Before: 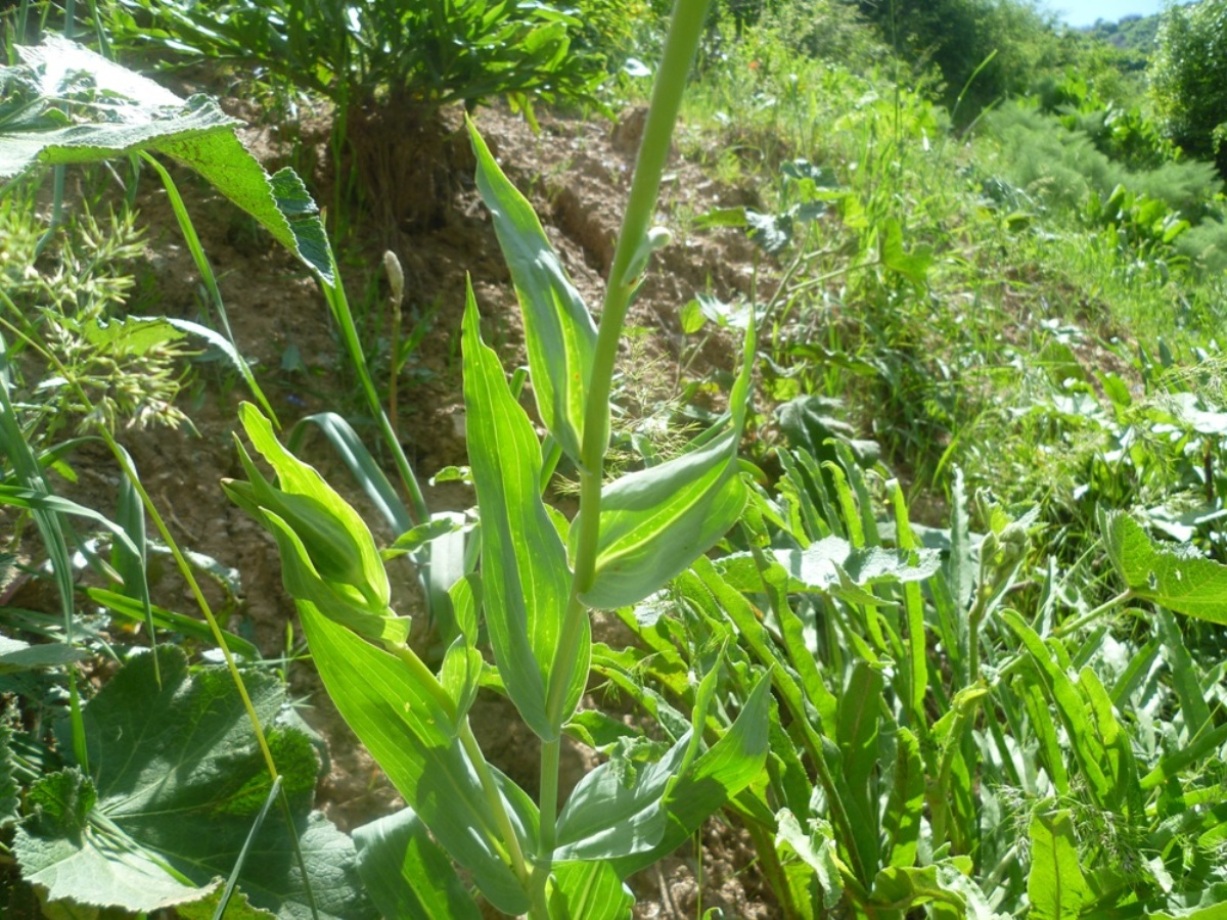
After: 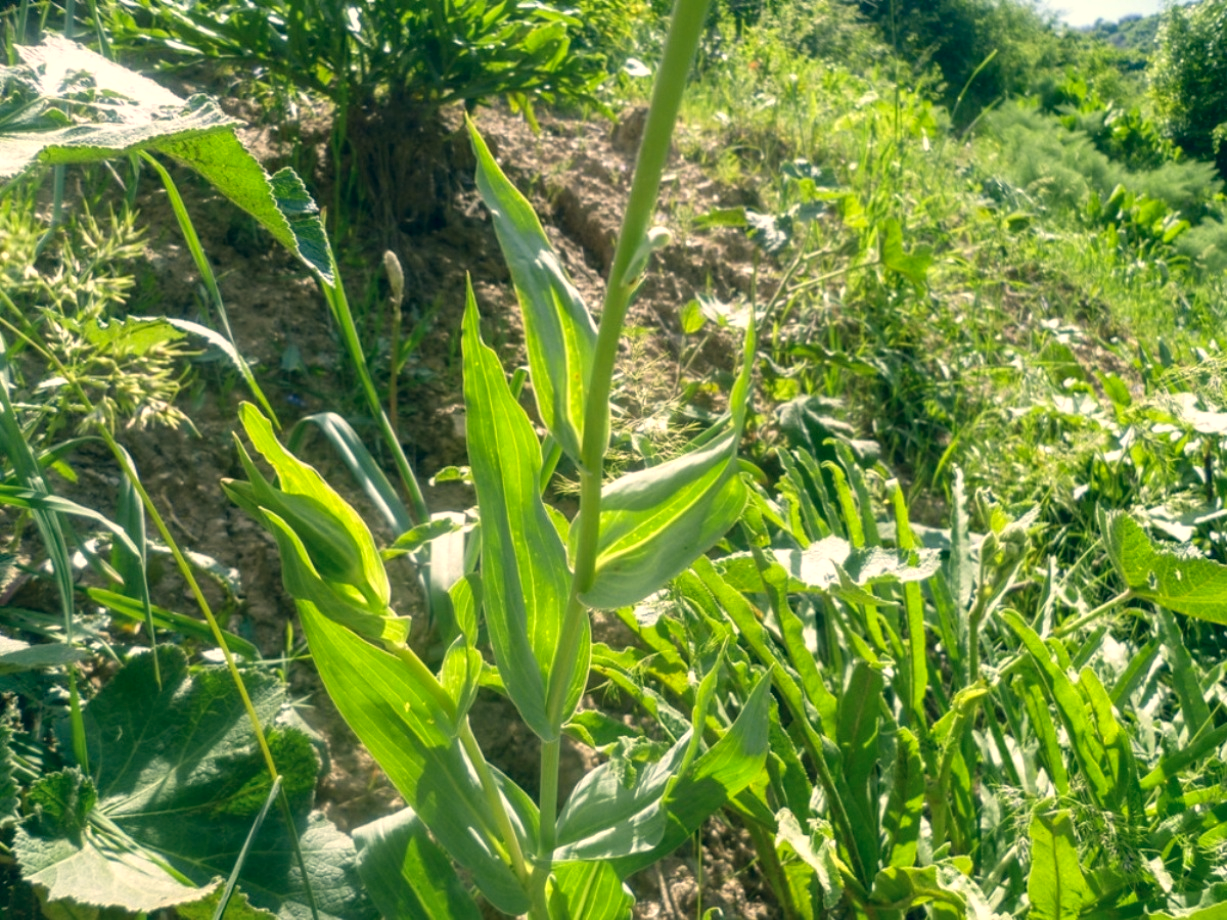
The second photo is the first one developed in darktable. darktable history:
local contrast: detail 130%
color correction: highlights a* 10.28, highlights b* 14.37, shadows a* -10.3, shadows b* -15.06
